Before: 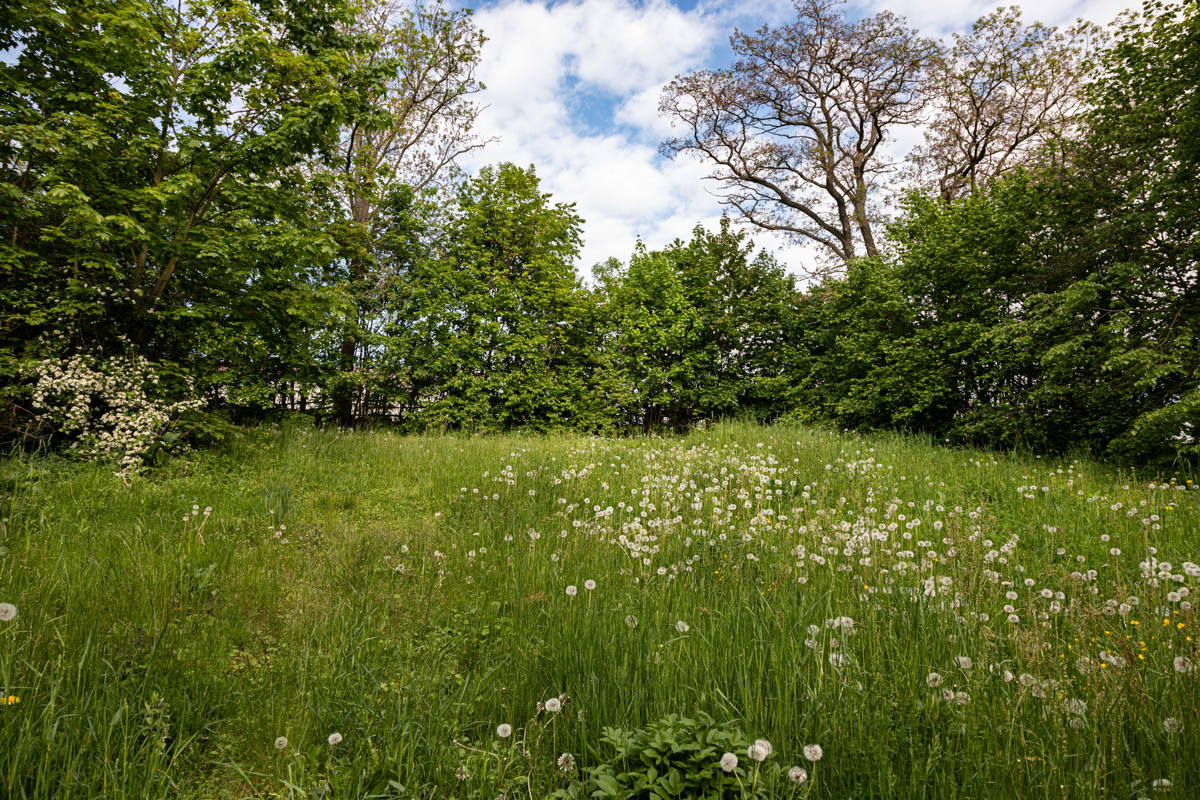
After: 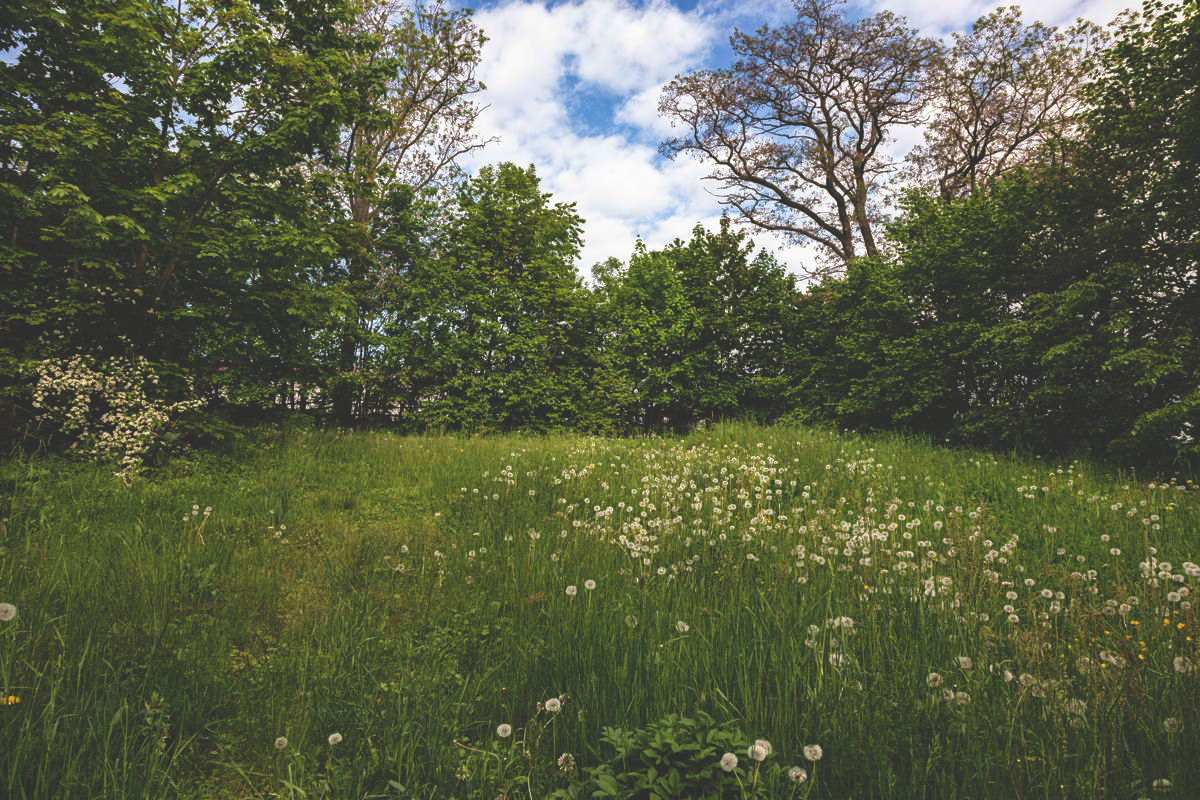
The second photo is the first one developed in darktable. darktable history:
rgb curve: curves: ch0 [(0, 0.186) (0.314, 0.284) (0.775, 0.708) (1, 1)], compensate middle gray true, preserve colors none
velvia: strength 15%
